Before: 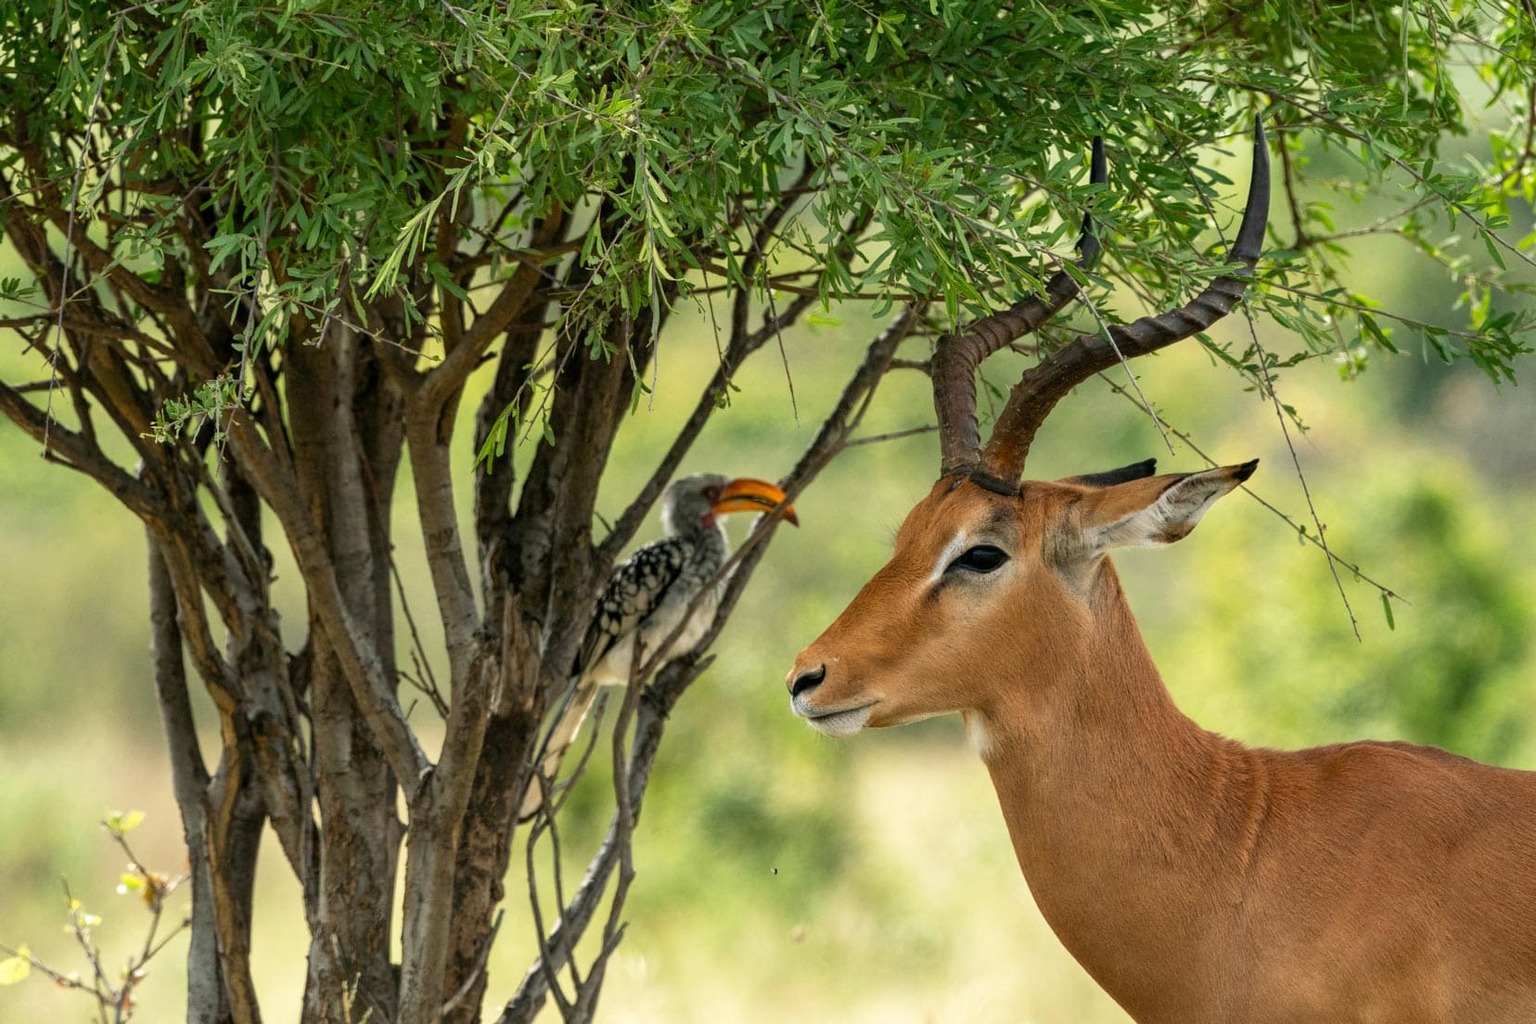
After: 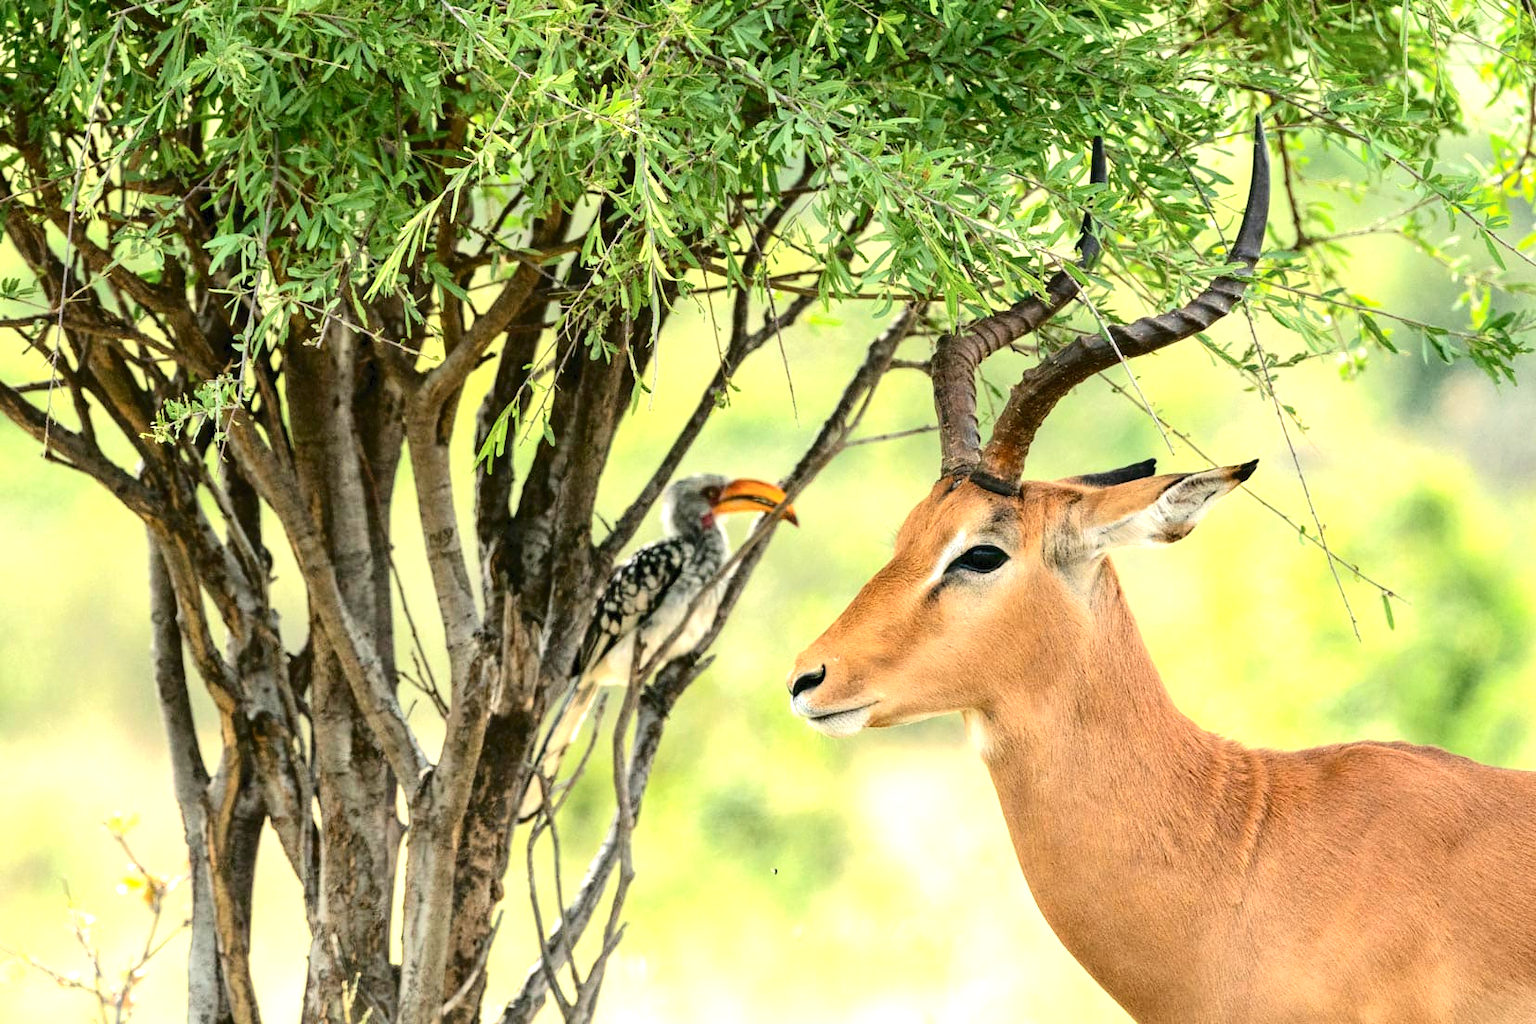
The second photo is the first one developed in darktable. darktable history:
exposure: black level correction 0.001, exposure 1.13 EV, compensate highlight preservation false
tone curve: curves: ch0 [(0, 0) (0.003, 0.042) (0.011, 0.043) (0.025, 0.047) (0.044, 0.059) (0.069, 0.07) (0.1, 0.085) (0.136, 0.107) (0.177, 0.139) (0.224, 0.185) (0.277, 0.258) (0.335, 0.34) (0.399, 0.434) (0.468, 0.526) (0.543, 0.623) (0.623, 0.709) (0.709, 0.794) (0.801, 0.866) (0.898, 0.919) (1, 1)], color space Lab, independent channels, preserve colors none
